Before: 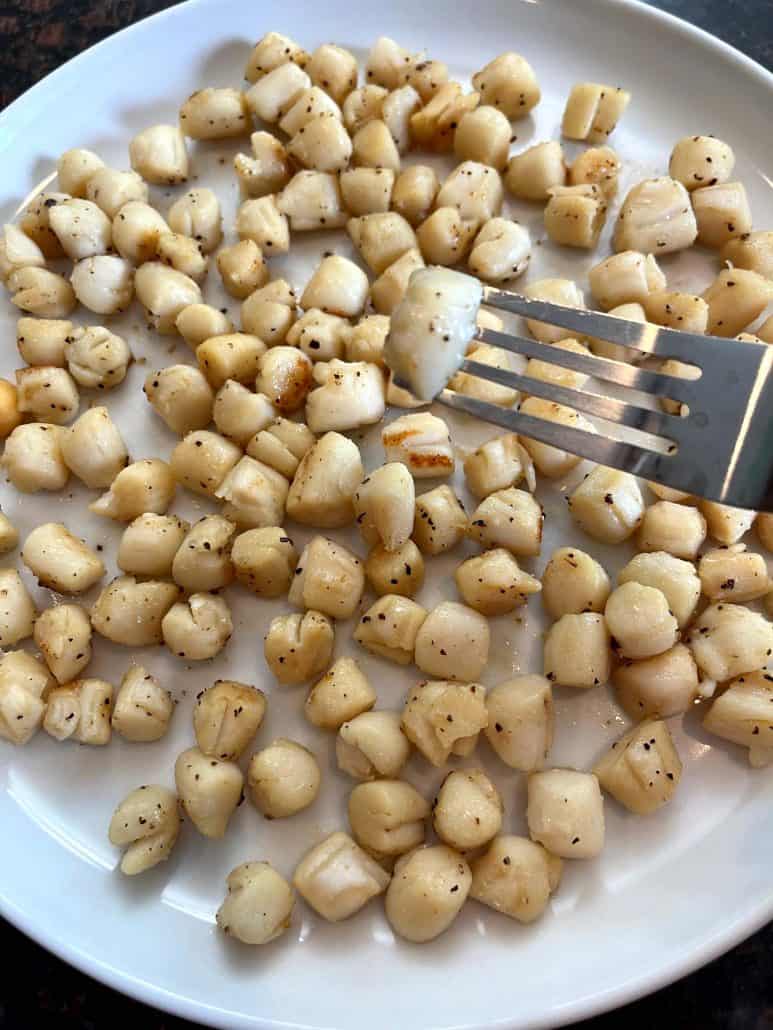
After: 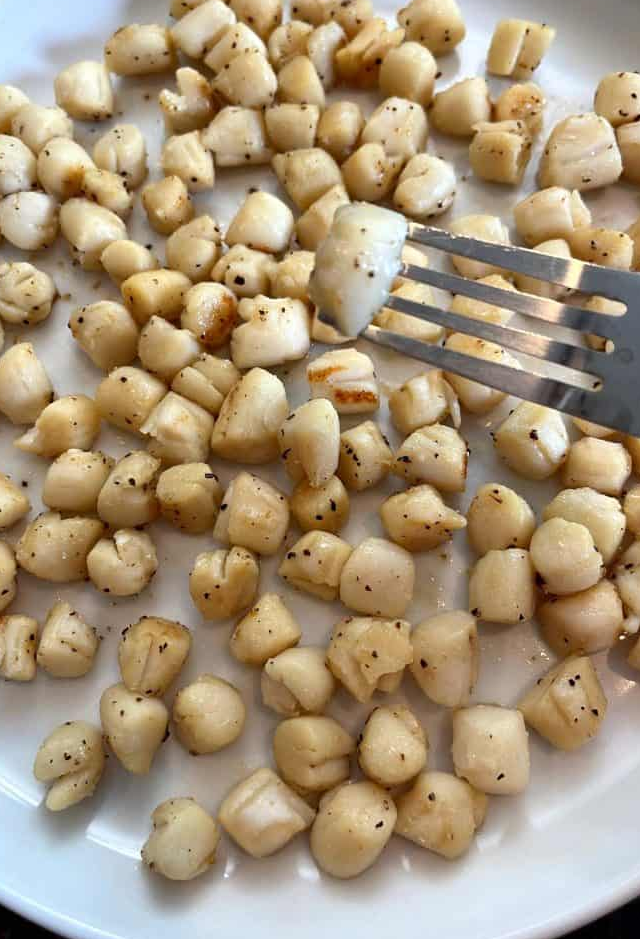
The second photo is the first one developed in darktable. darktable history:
crop: left 9.765%, top 6.223%, right 7.329%, bottom 2.518%
